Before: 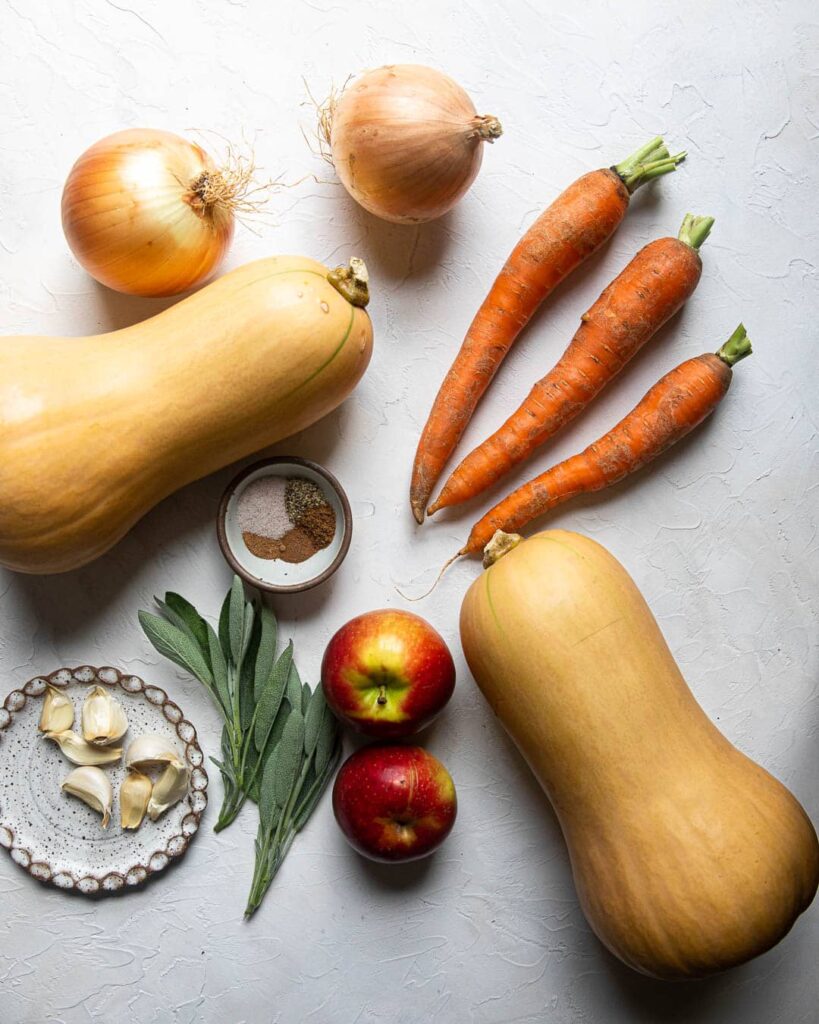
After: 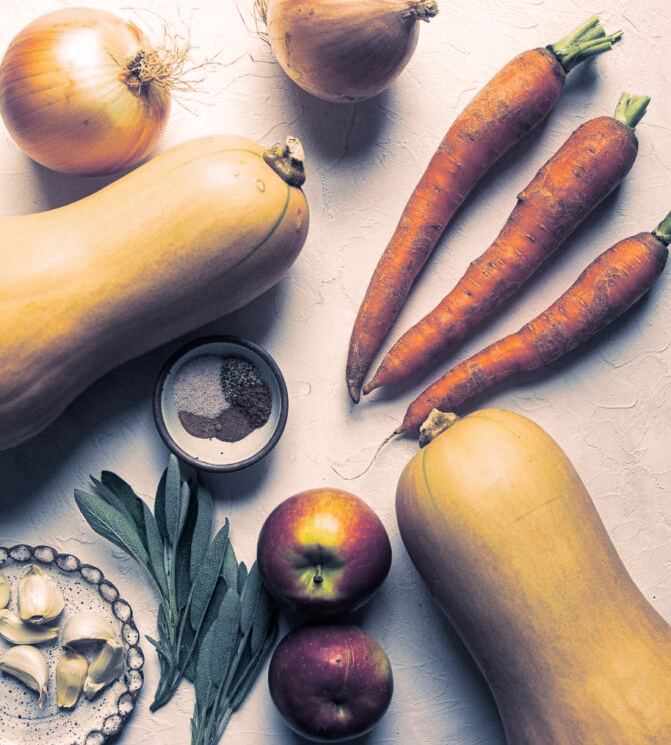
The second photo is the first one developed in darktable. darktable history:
crop: left 7.856%, top 11.836%, right 10.12%, bottom 15.387%
split-toning: shadows › hue 226.8°, shadows › saturation 0.56, highlights › hue 28.8°, balance -40, compress 0%
